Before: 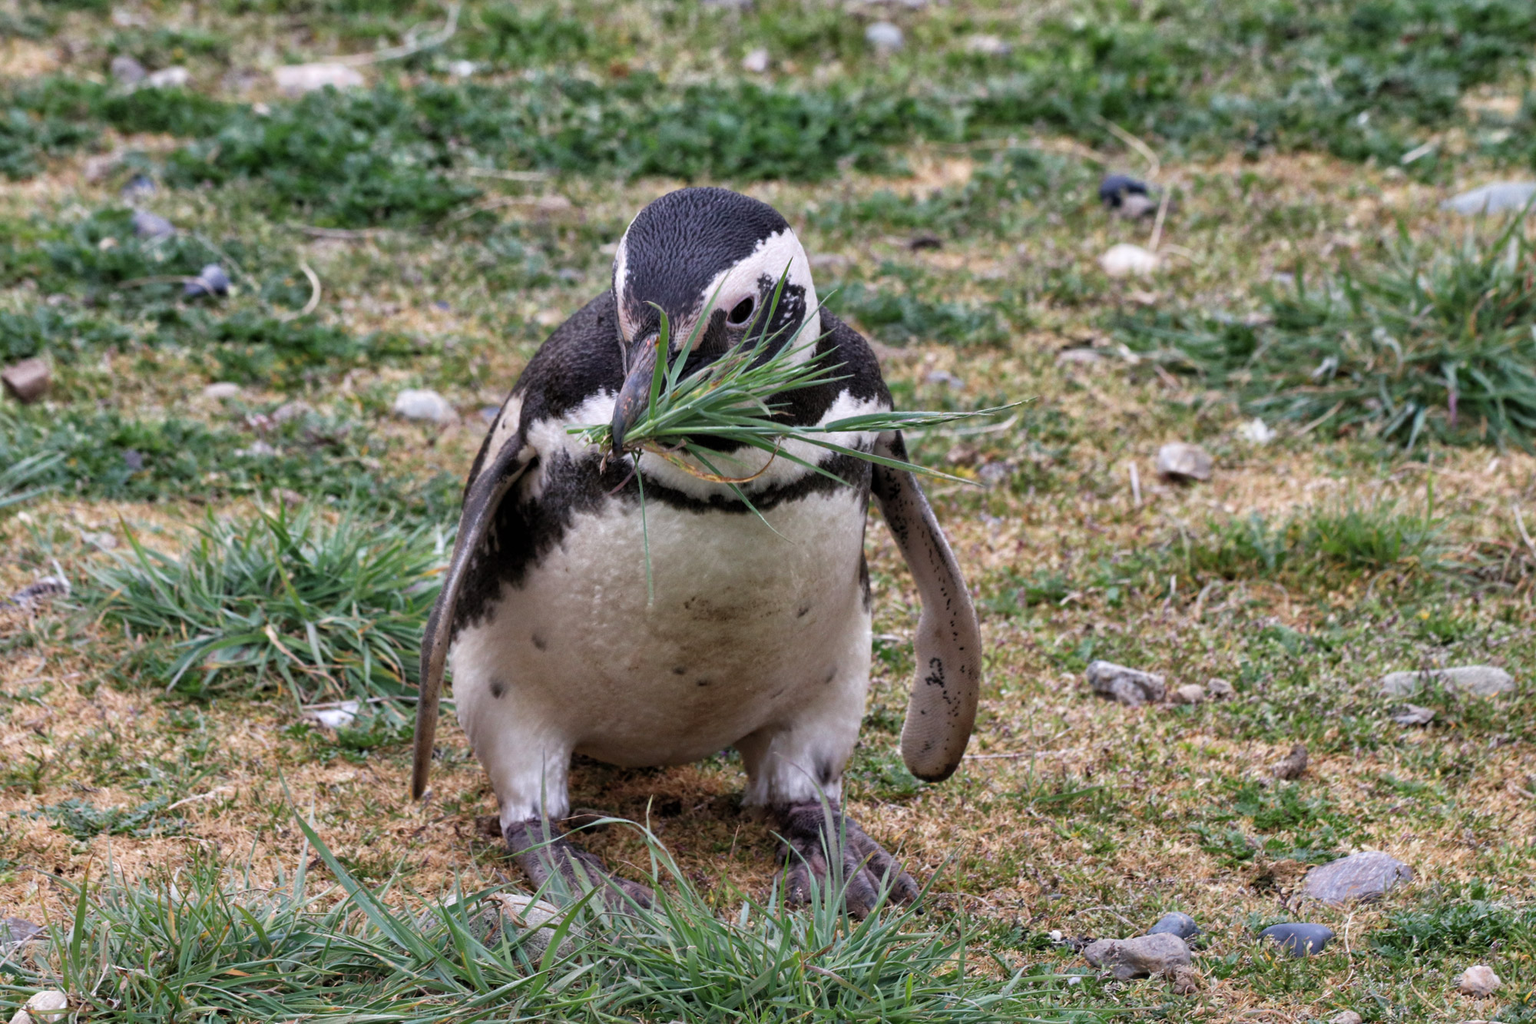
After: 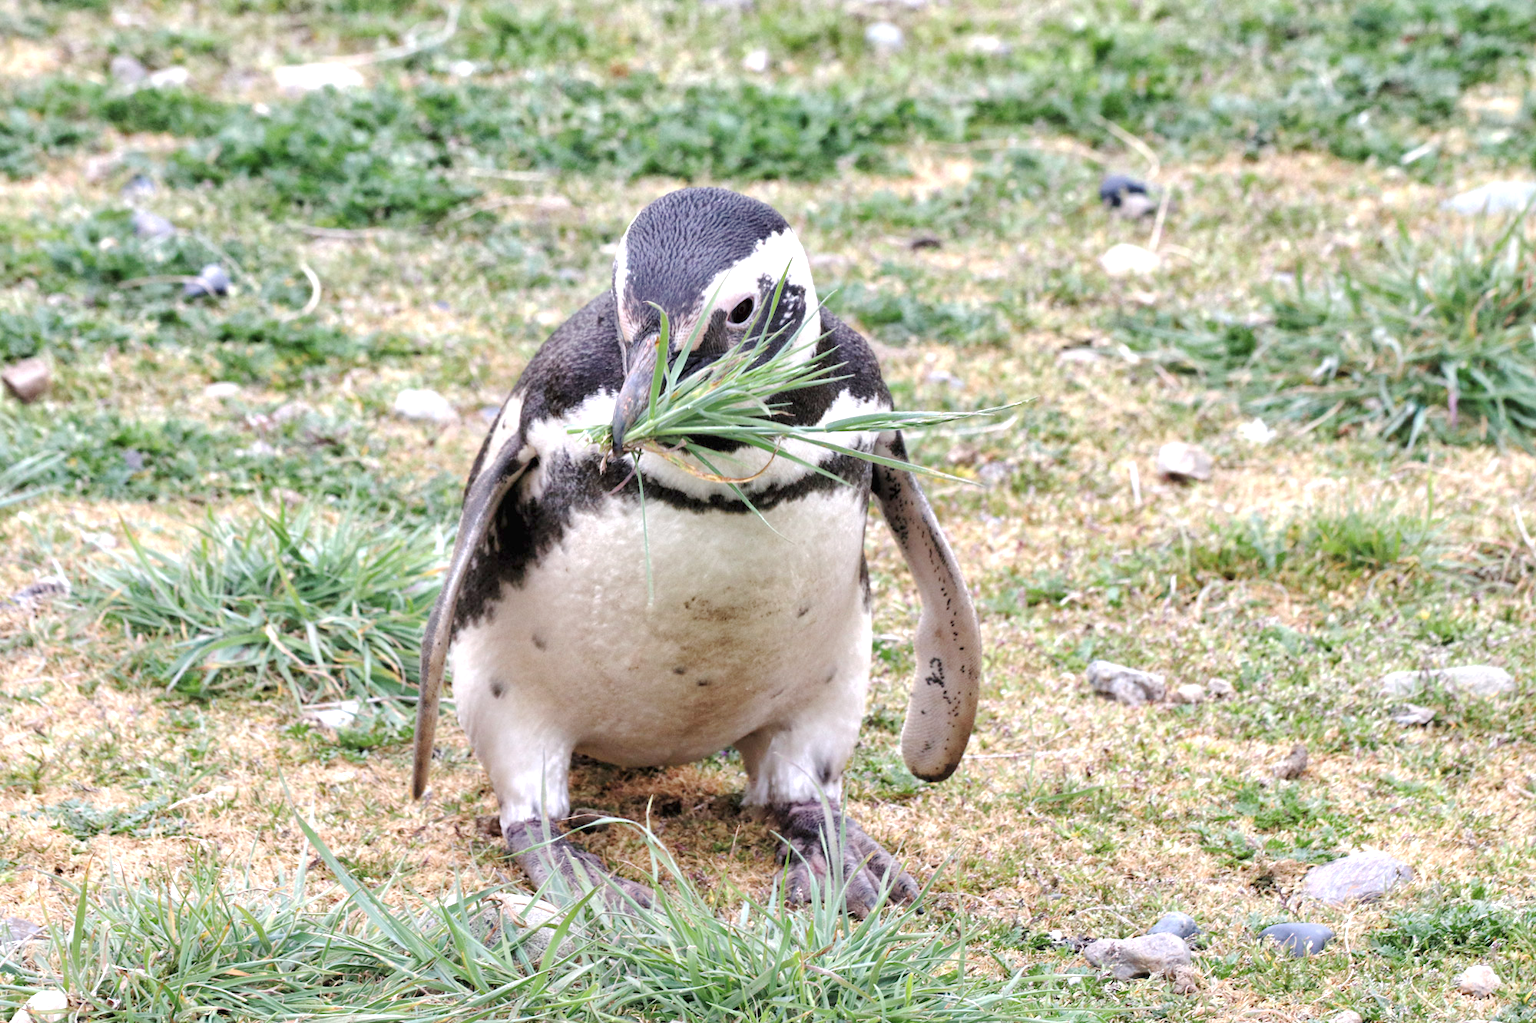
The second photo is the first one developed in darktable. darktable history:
exposure: black level correction 0, exposure 0.951 EV, compensate highlight preservation false
base curve: curves: ch0 [(0, 0) (0.158, 0.273) (0.879, 0.895) (1, 1)], preserve colors none
